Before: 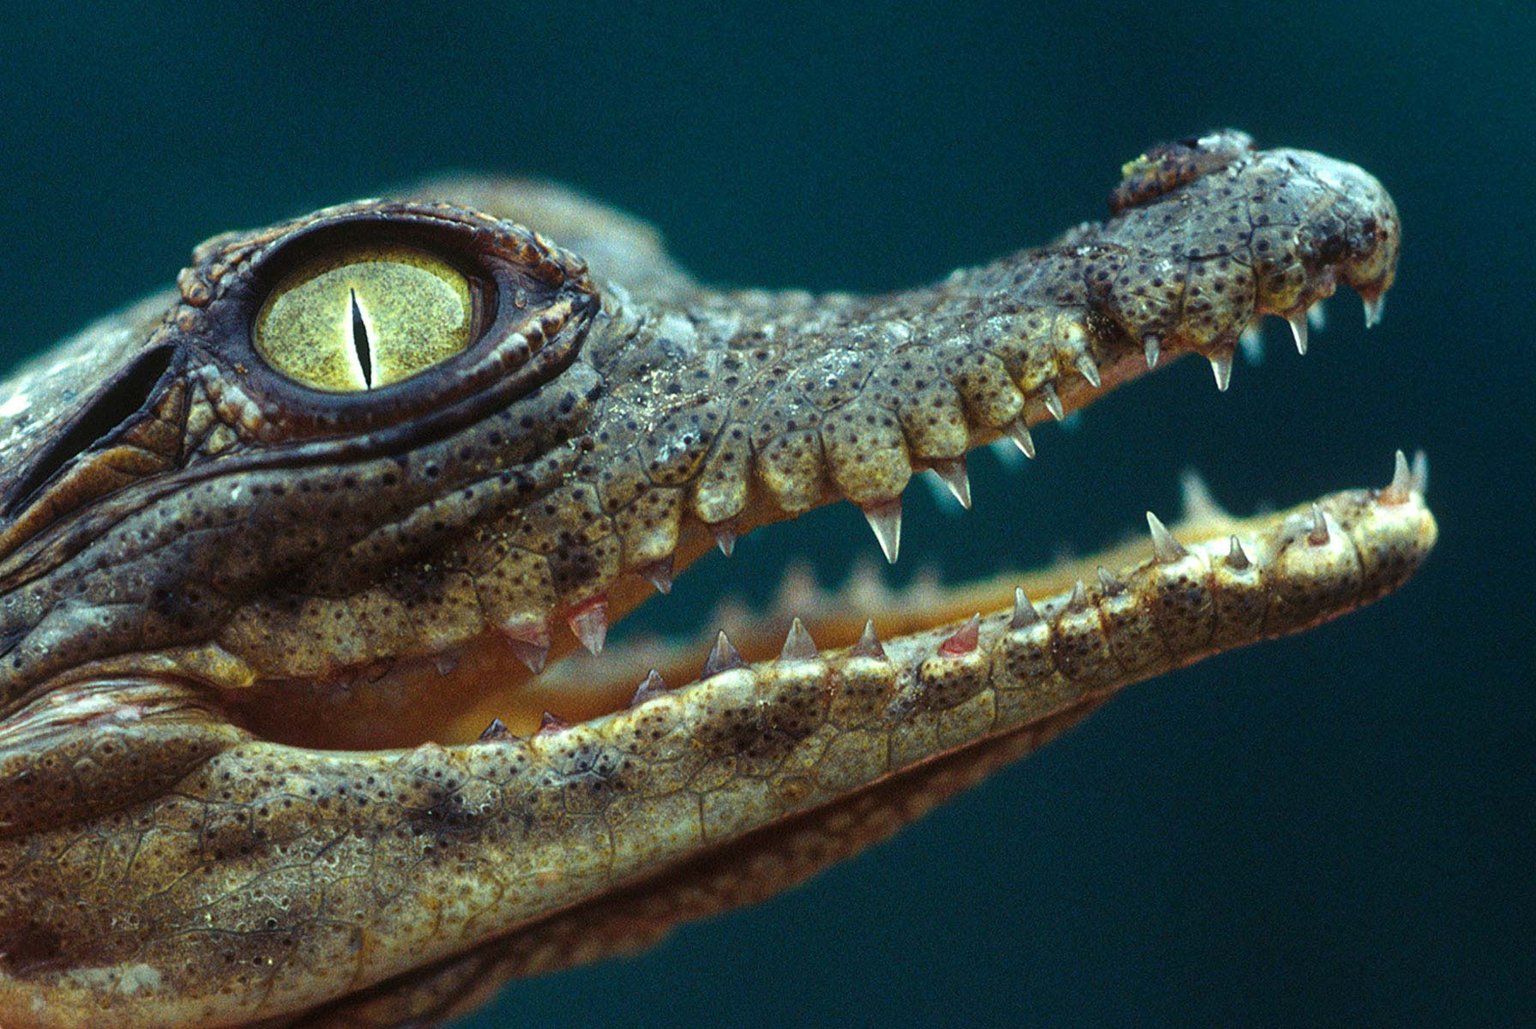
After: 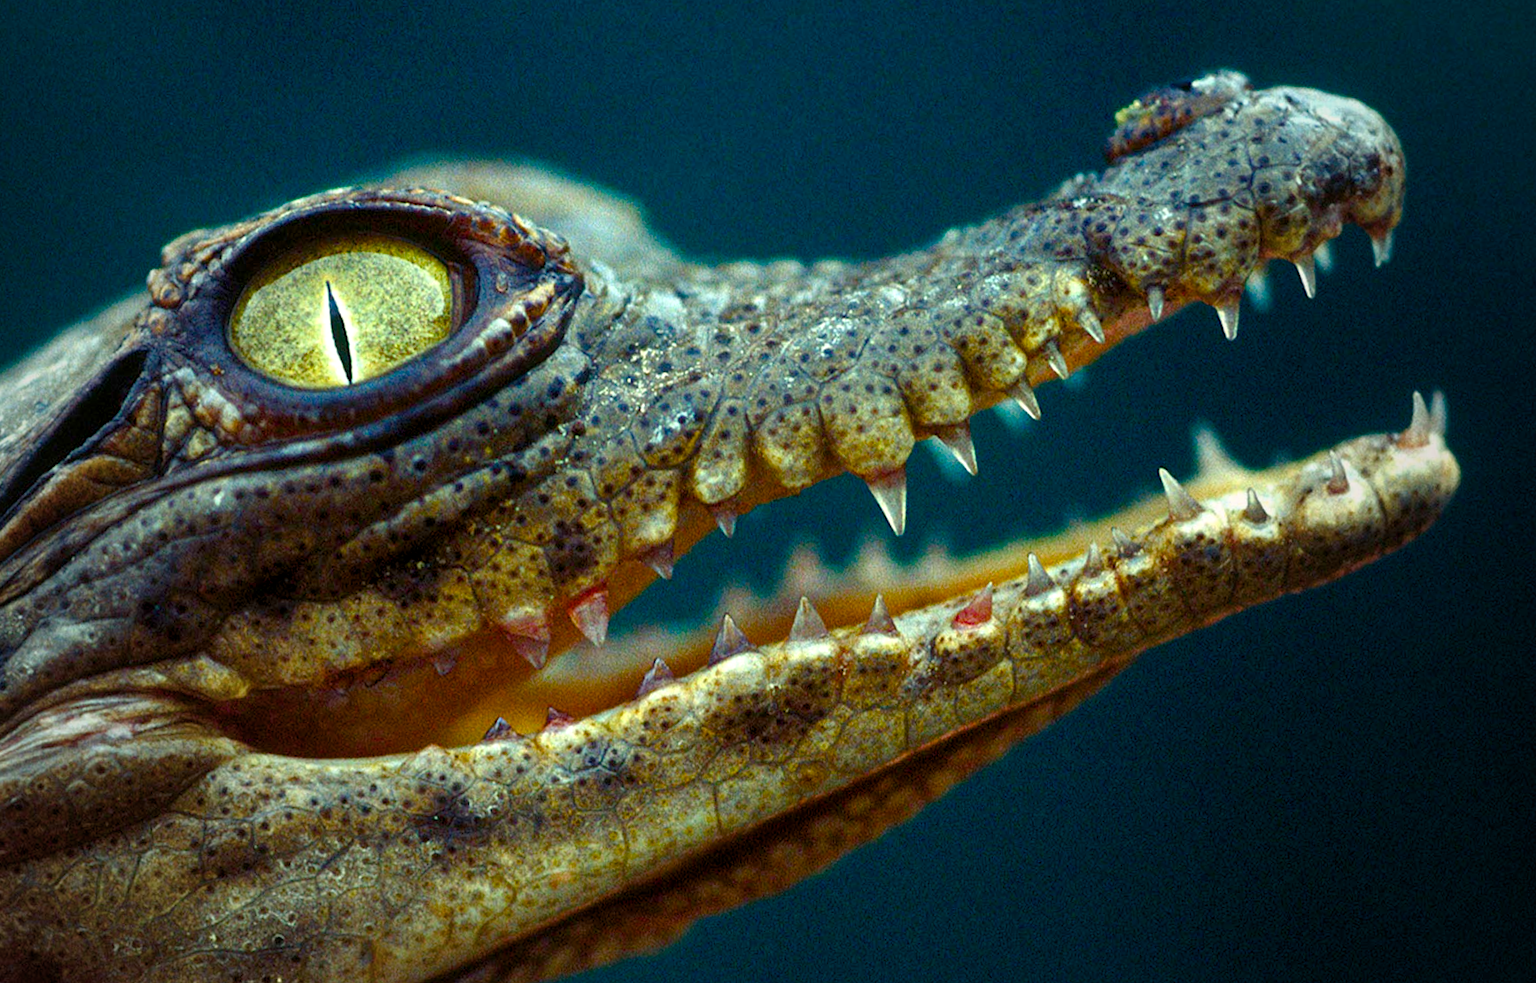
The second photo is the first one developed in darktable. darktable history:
exposure: exposure 0.2 EV, compensate highlight preservation false
rotate and perspective: rotation -3°, crop left 0.031, crop right 0.968, crop top 0.07, crop bottom 0.93
color balance rgb: shadows lift › chroma 1%, shadows lift › hue 240.84°, highlights gain › chroma 2%, highlights gain › hue 73.2°, global offset › luminance -0.5%, perceptual saturation grading › global saturation 20%, perceptual saturation grading › highlights -25%, perceptual saturation grading › shadows 50%, global vibrance 25.26%
vignetting: fall-off start 72.14%, fall-off radius 108.07%, brightness -0.713, saturation -0.488, center (-0.054, -0.359), width/height ratio 0.729
